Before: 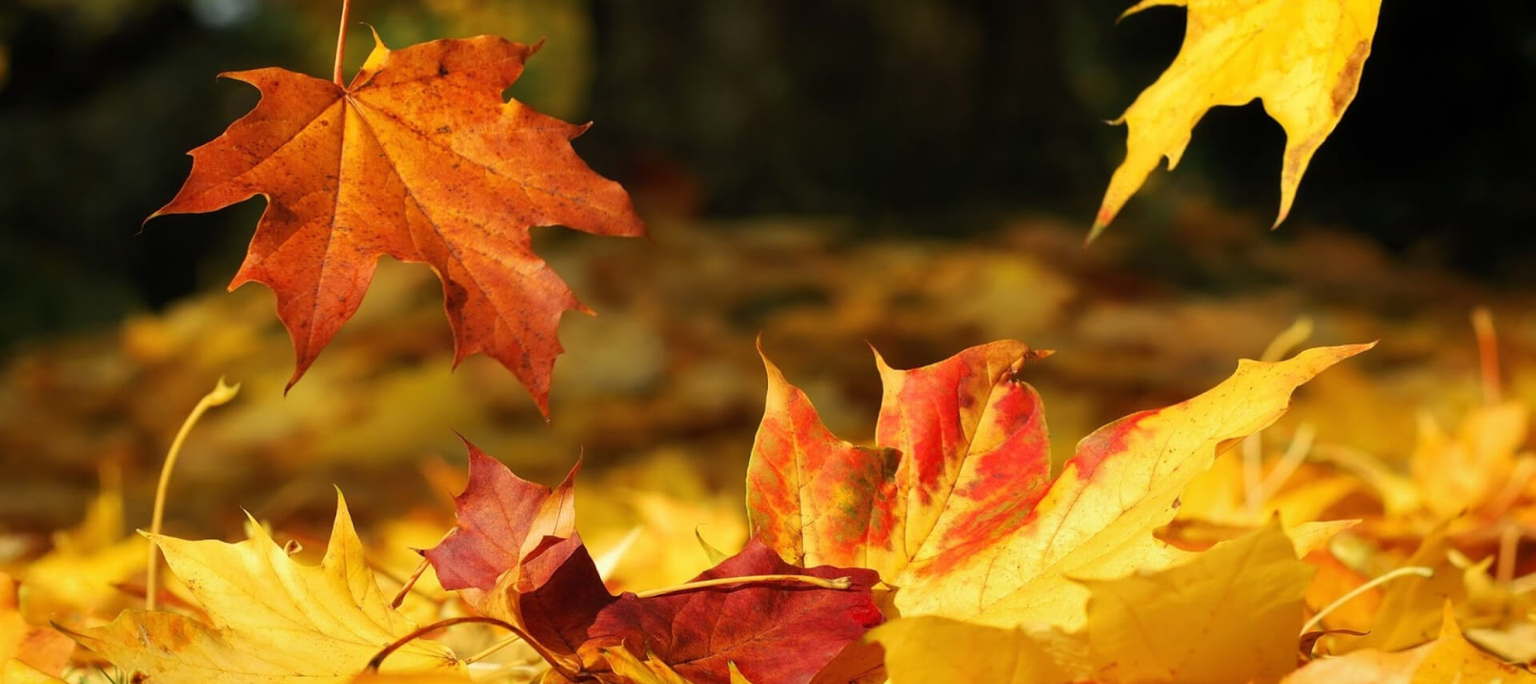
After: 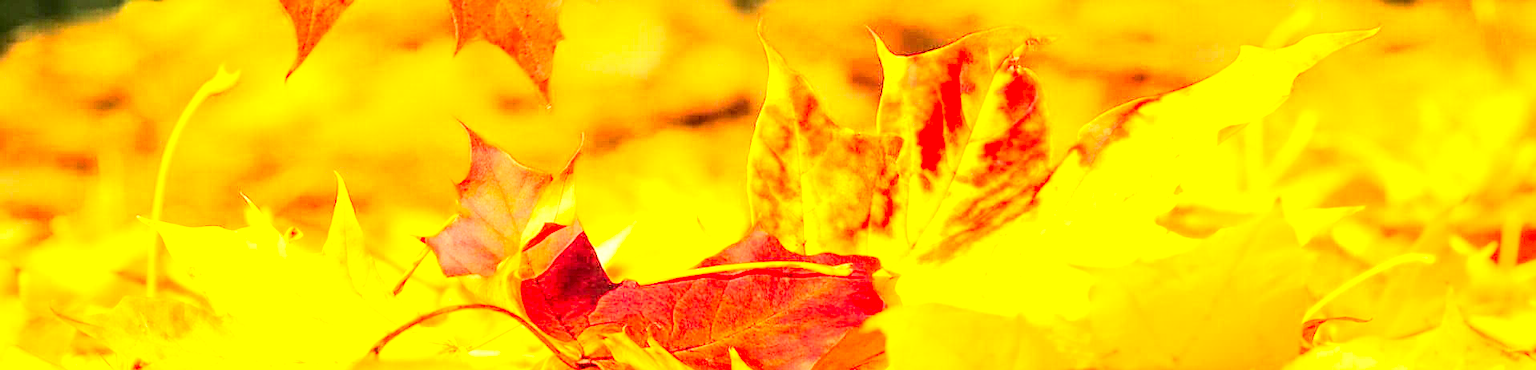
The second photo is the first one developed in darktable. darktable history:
local contrast: on, module defaults
sharpen: on, module defaults
tone curve: curves: ch0 [(0, 0.024) (0.119, 0.146) (0.474, 0.464) (0.718, 0.721) (0.817, 0.839) (1, 0.998)]; ch1 [(0, 0) (0.377, 0.416) (0.439, 0.451) (0.477, 0.477) (0.501, 0.503) (0.538, 0.544) (0.58, 0.602) (0.664, 0.676) (0.783, 0.804) (1, 1)]; ch2 [(0, 0) (0.38, 0.405) (0.463, 0.456) (0.498, 0.497) (0.524, 0.535) (0.578, 0.576) (0.648, 0.665) (1, 1)], preserve colors none
tone equalizer: -7 EV 0.141 EV, -6 EV 0.605 EV, -5 EV 1.16 EV, -4 EV 1.31 EV, -3 EV 1.17 EV, -2 EV 0.6 EV, -1 EV 0.165 EV, edges refinement/feathering 500, mask exposure compensation -1.57 EV, preserve details no
contrast brightness saturation: contrast 0.404, brightness 0.104, saturation 0.208
crop and rotate: top 45.863%, right 0.116%
color correction: highlights a* 0.914, highlights b* 2.87, saturation 1.1
exposure: black level correction 0, exposure 1.674 EV, compensate highlight preservation false
